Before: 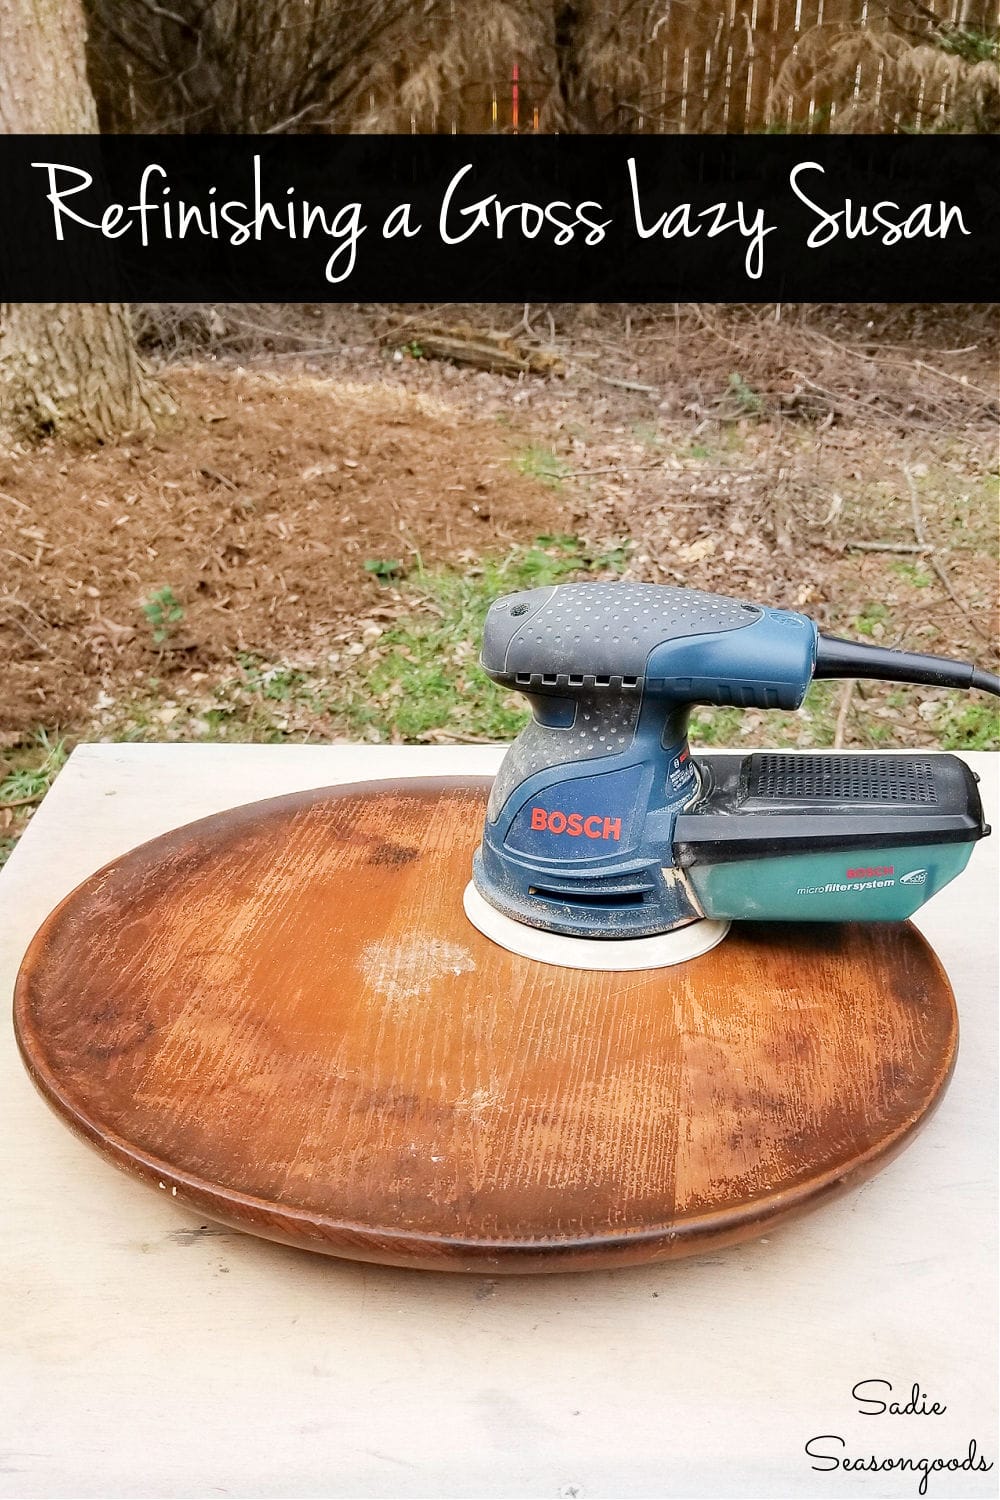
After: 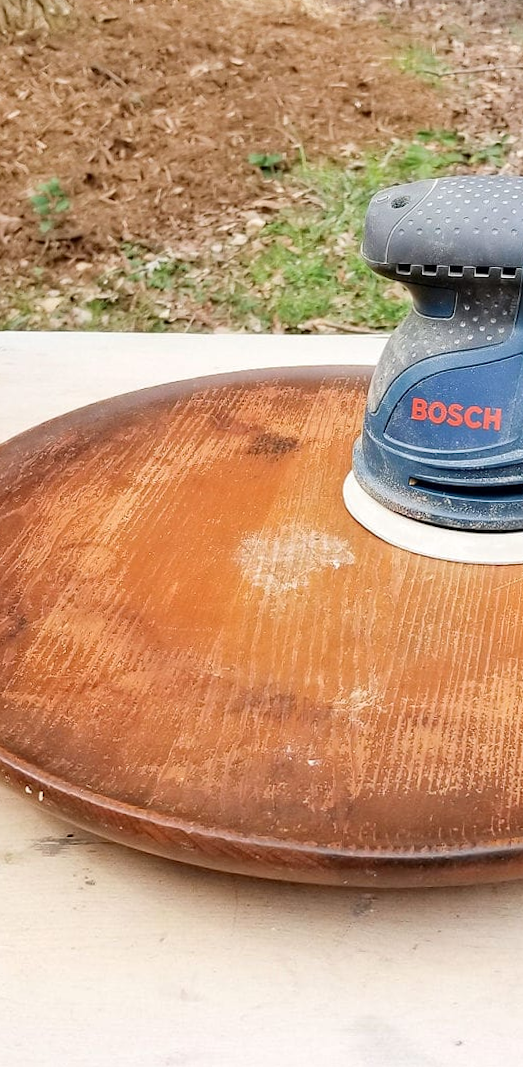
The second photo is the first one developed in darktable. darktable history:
rotate and perspective: rotation 0.215°, lens shift (vertical) -0.139, crop left 0.069, crop right 0.939, crop top 0.002, crop bottom 0.996
crop: left 8.966%, top 23.852%, right 34.699%, bottom 4.703%
